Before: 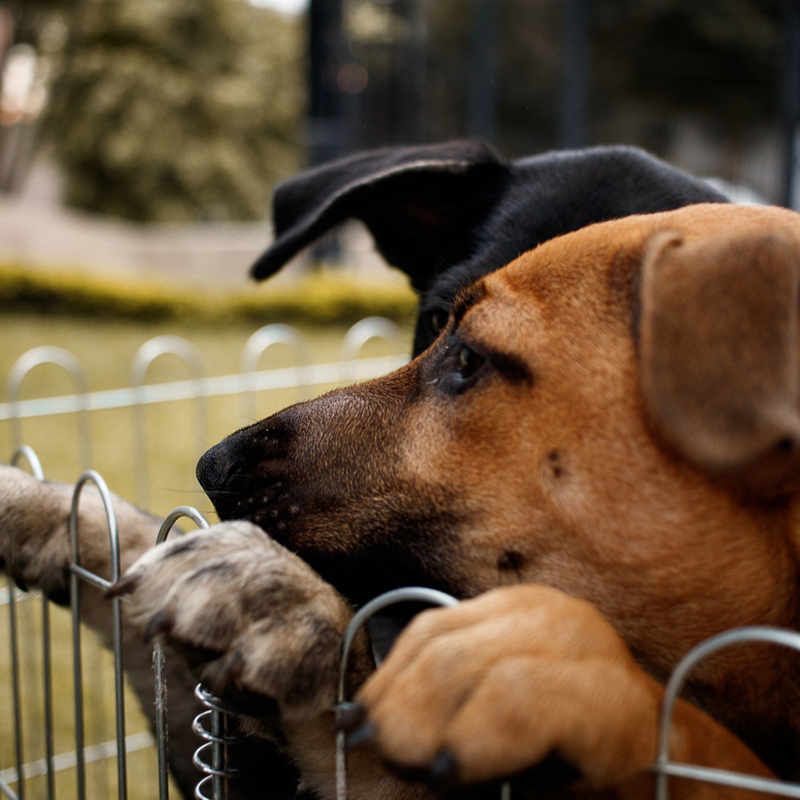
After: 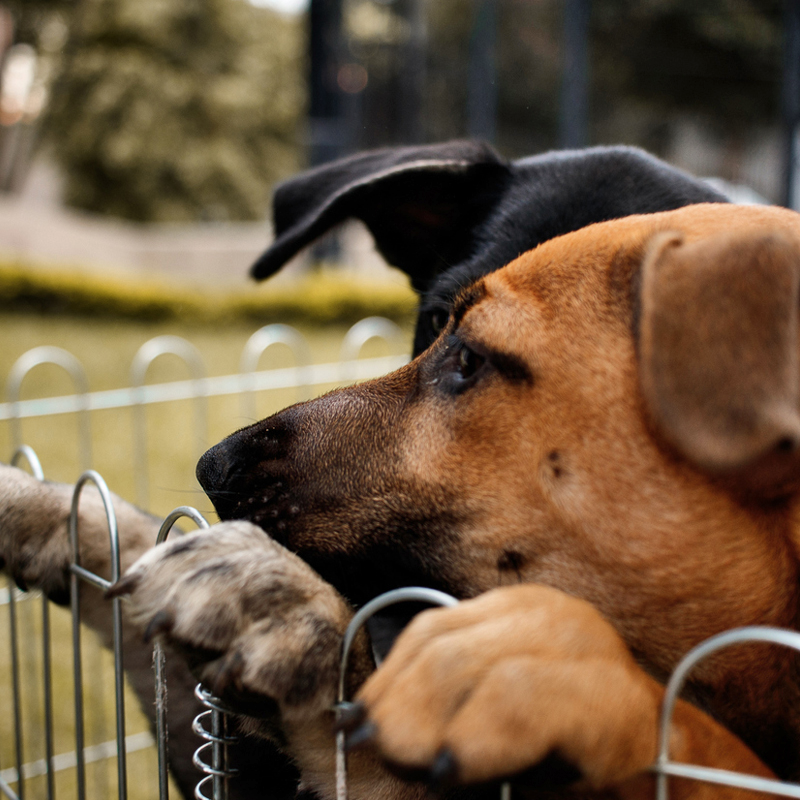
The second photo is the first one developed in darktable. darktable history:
shadows and highlights: white point adjustment 1.08, soften with gaussian
